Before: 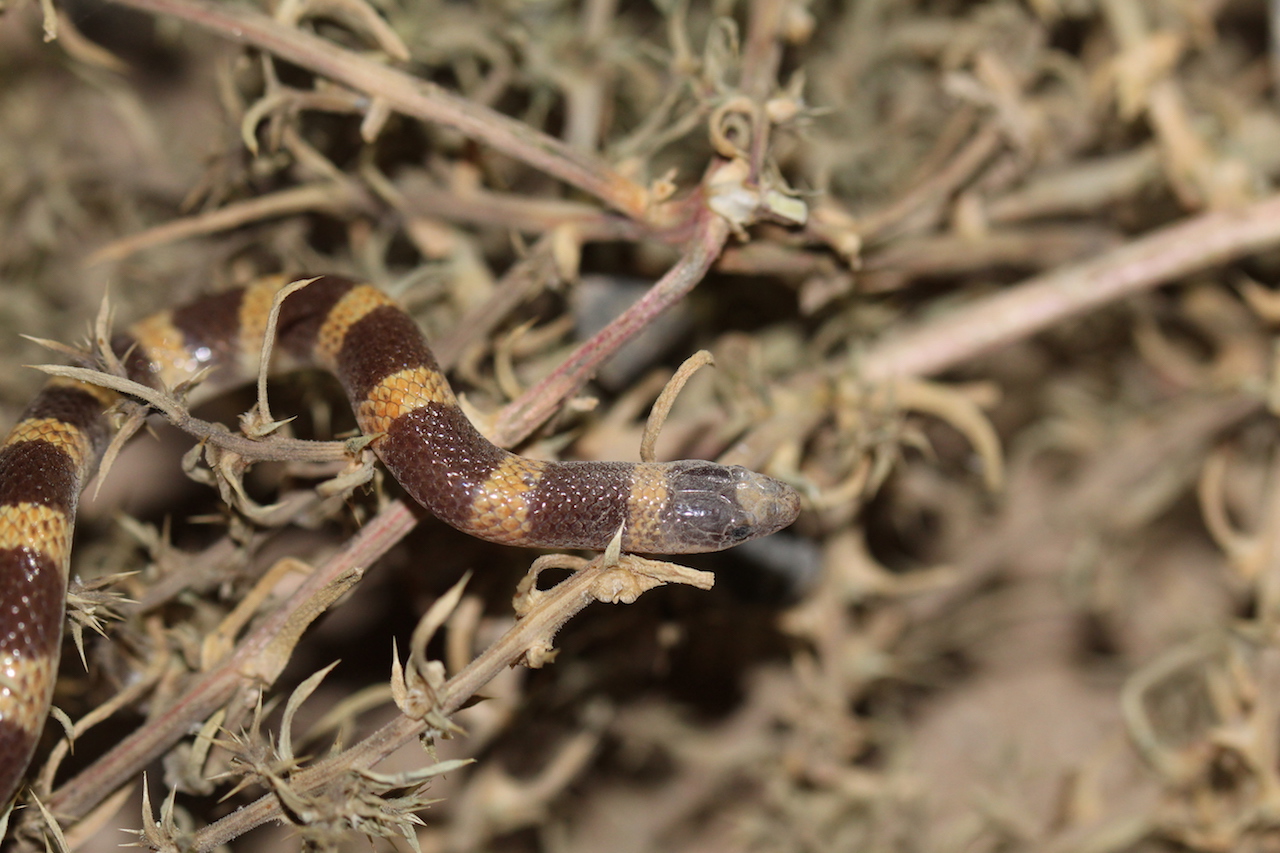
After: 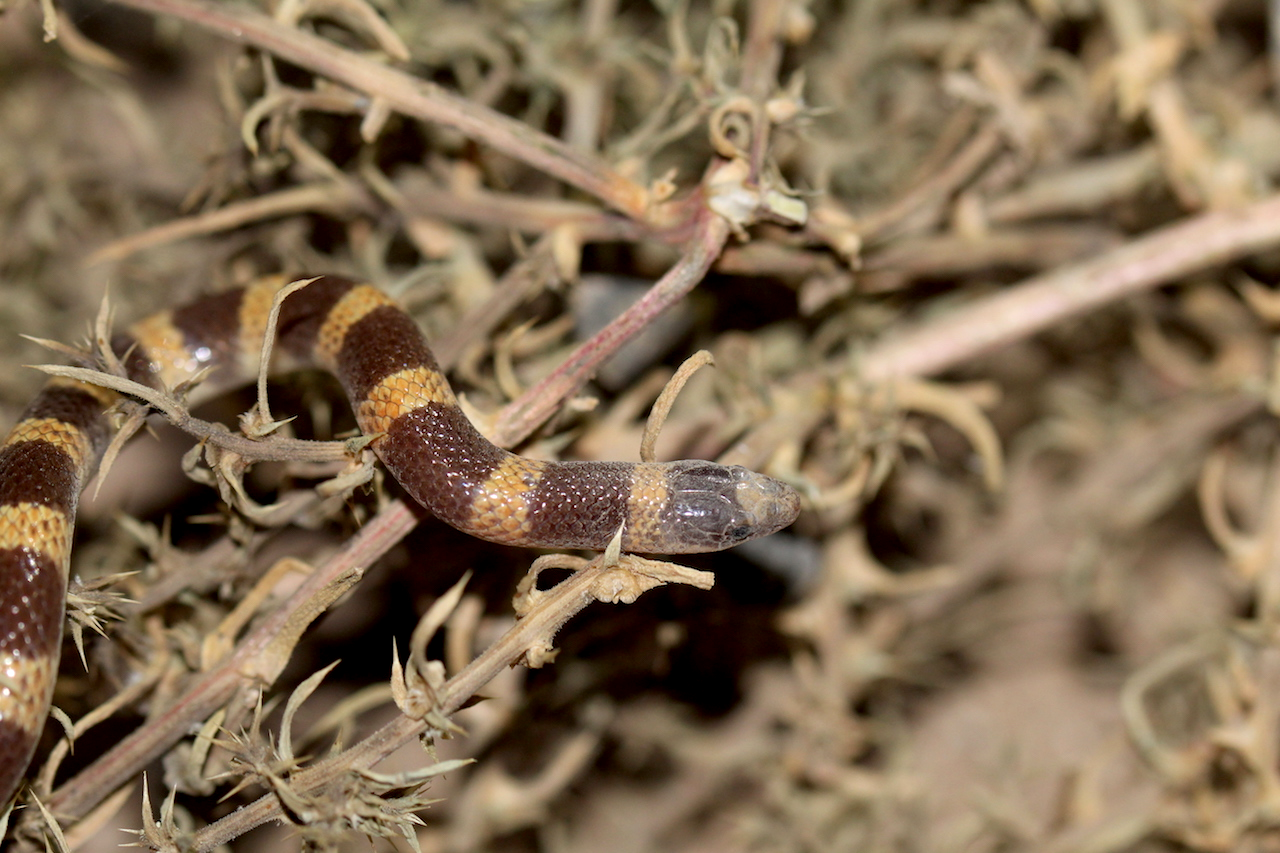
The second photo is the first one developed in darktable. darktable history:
exposure: black level correction 0.007, exposure 0.157 EV, compensate exposure bias true, compensate highlight preservation false
